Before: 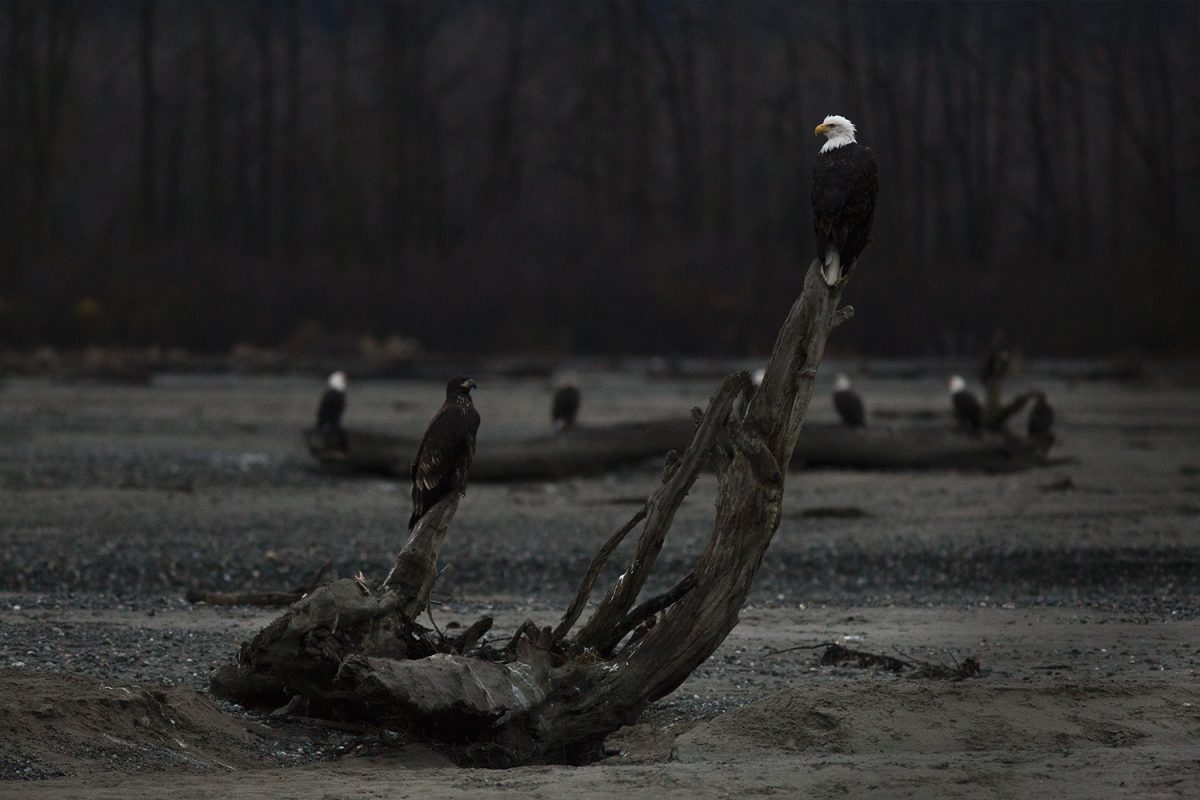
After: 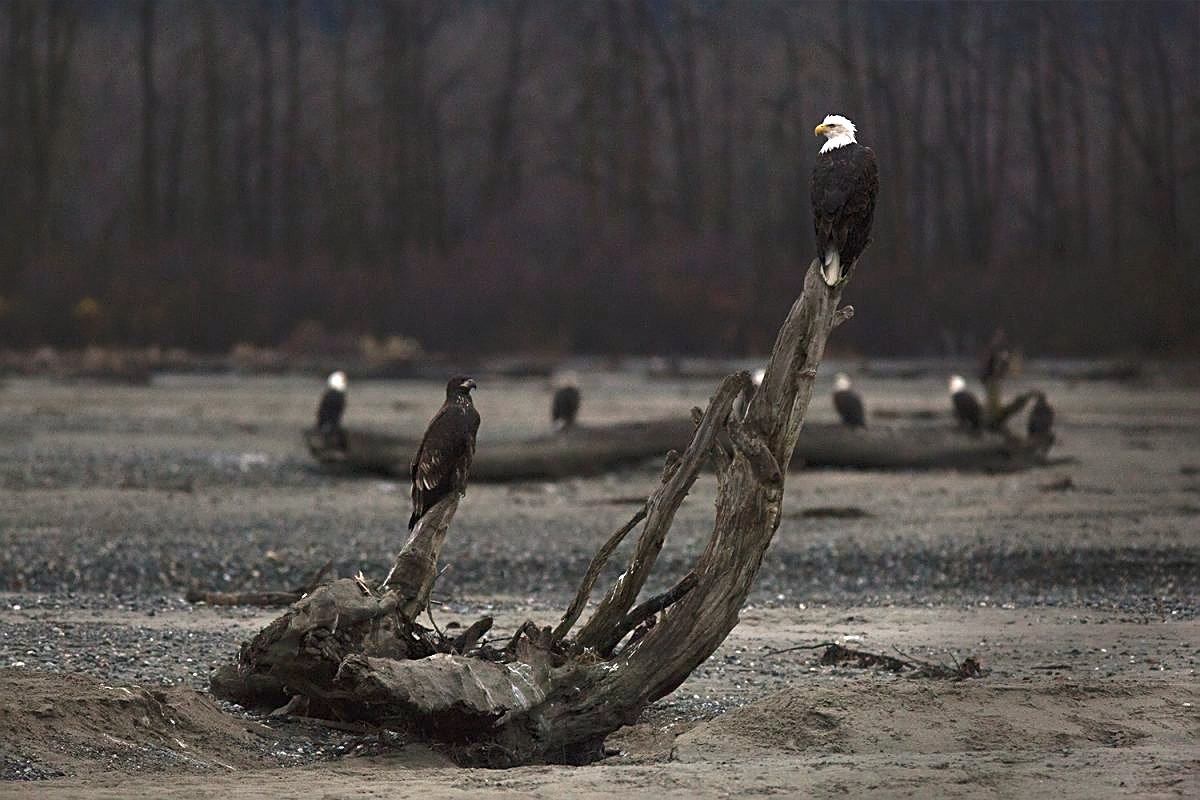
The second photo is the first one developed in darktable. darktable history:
shadows and highlights: shadows 8.41, white point adjustment 1.09, highlights -38.85
sharpen: on, module defaults
exposure: black level correction 0, exposure 1.481 EV, compensate highlight preservation false
color correction: highlights a* 3.62, highlights b* 5.14
